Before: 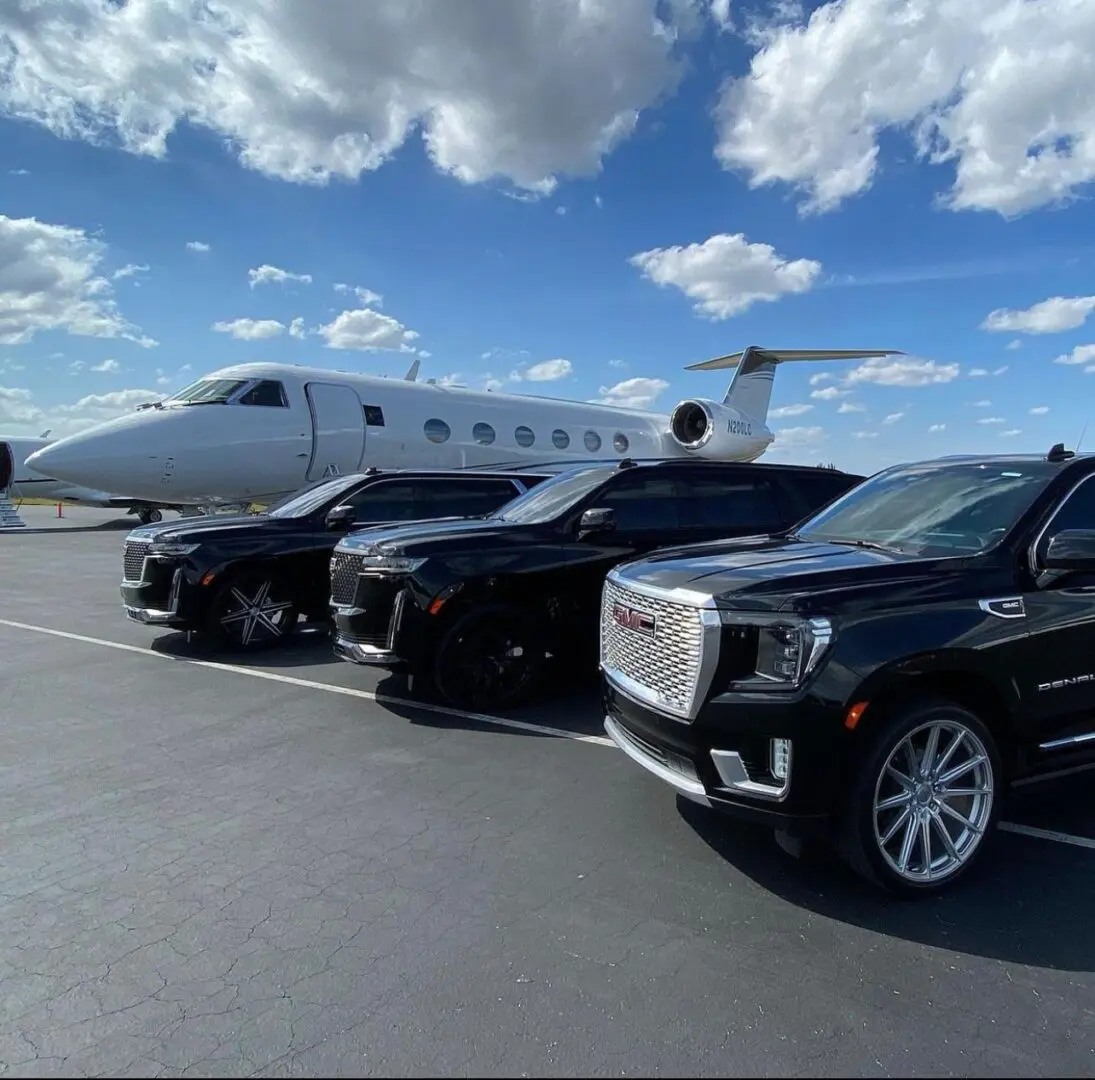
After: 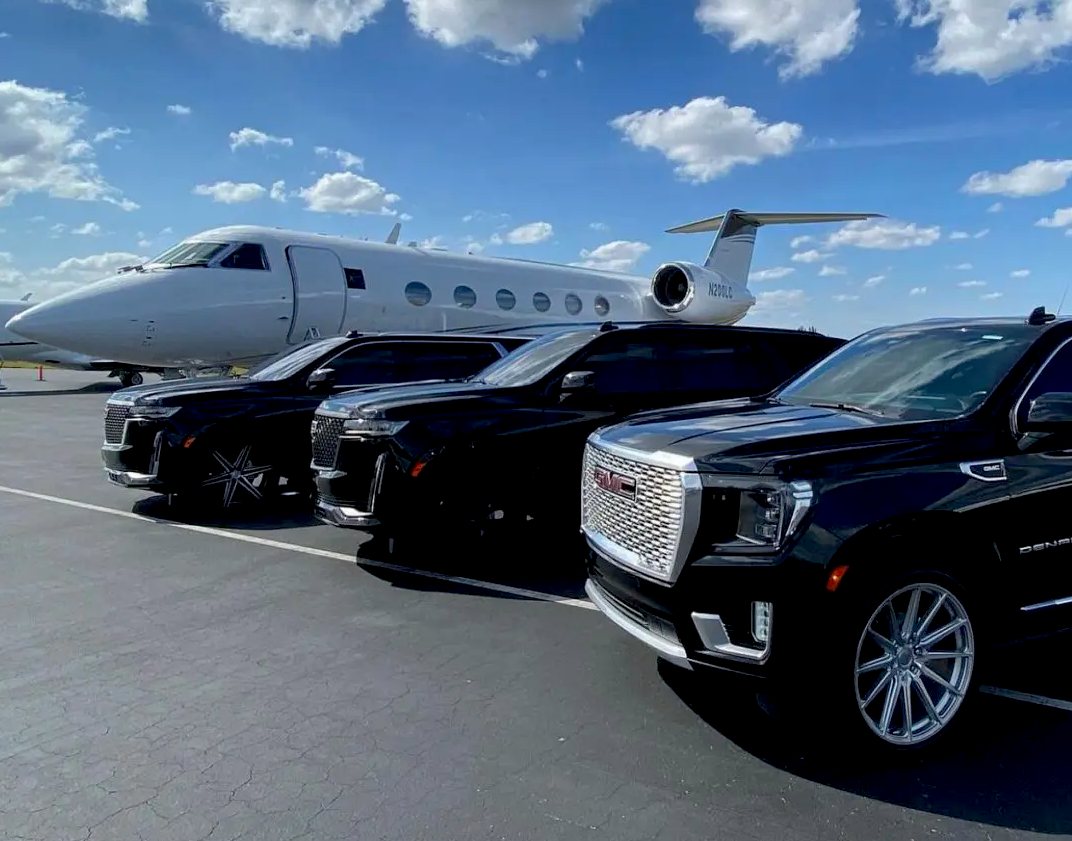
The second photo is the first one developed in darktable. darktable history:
crop and rotate: left 1.814%, top 12.818%, right 0.25%, bottom 9.225%
exposure: black level correction 0.012, compensate highlight preservation false
